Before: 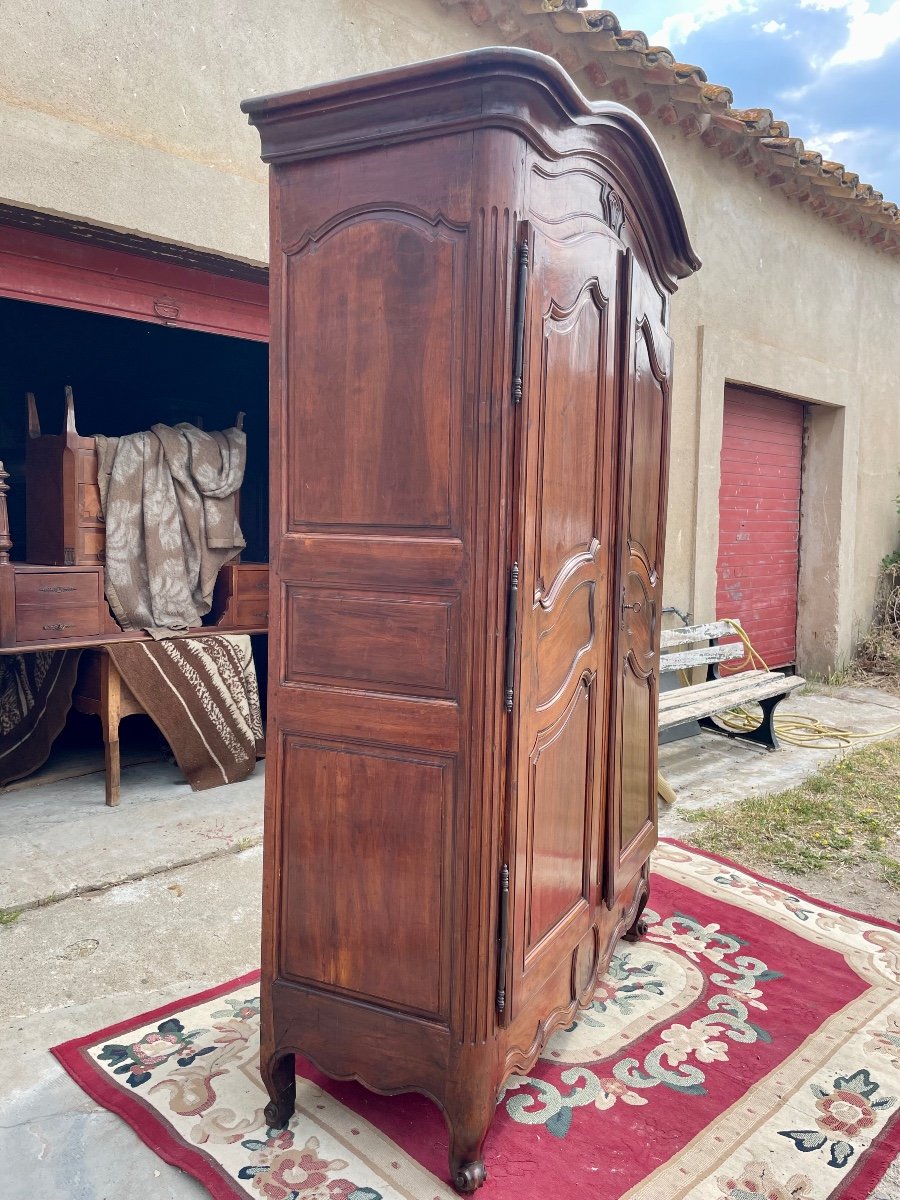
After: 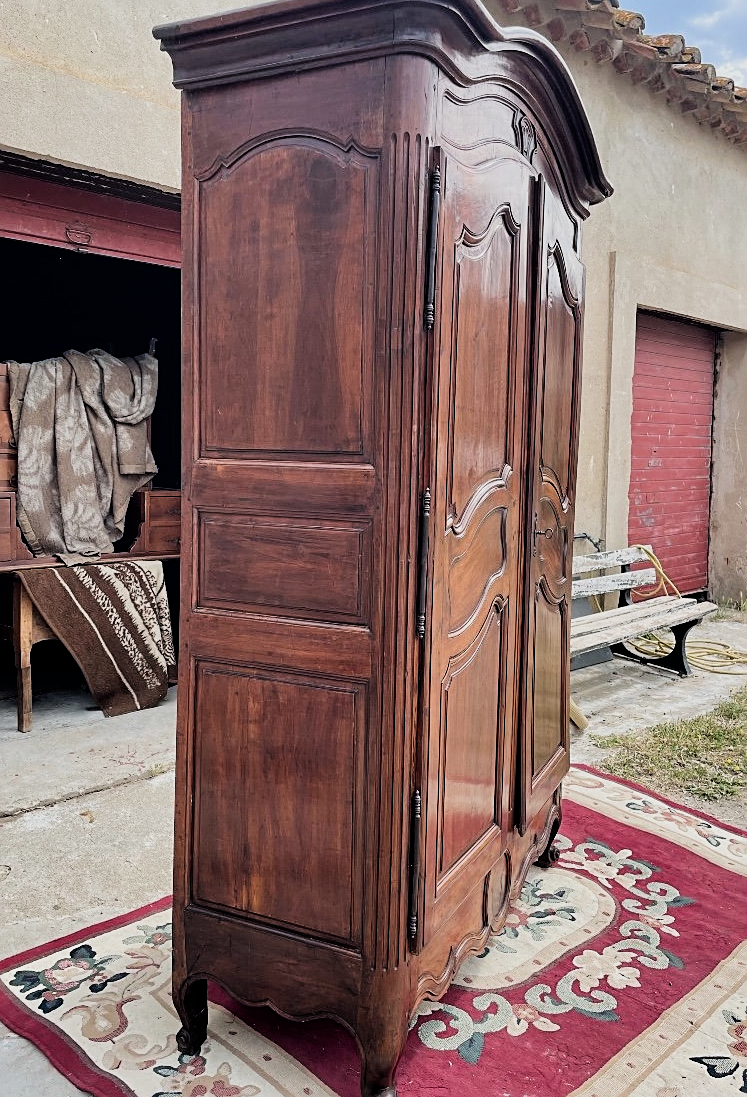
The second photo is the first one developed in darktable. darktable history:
exposure: exposure -0.152 EV, compensate highlight preservation false
sharpen: on, module defaults
crop: left 9.823%, top 6.216%, right 7.152%, bottom 2.362%
filmic rgb: black relative exposure -5.01 EV, white relative exposure 3.5 EV, hardness 3.19, contrast 1.298, highlights saturation mix -48.73%
tone equalizer: on, module defaults
